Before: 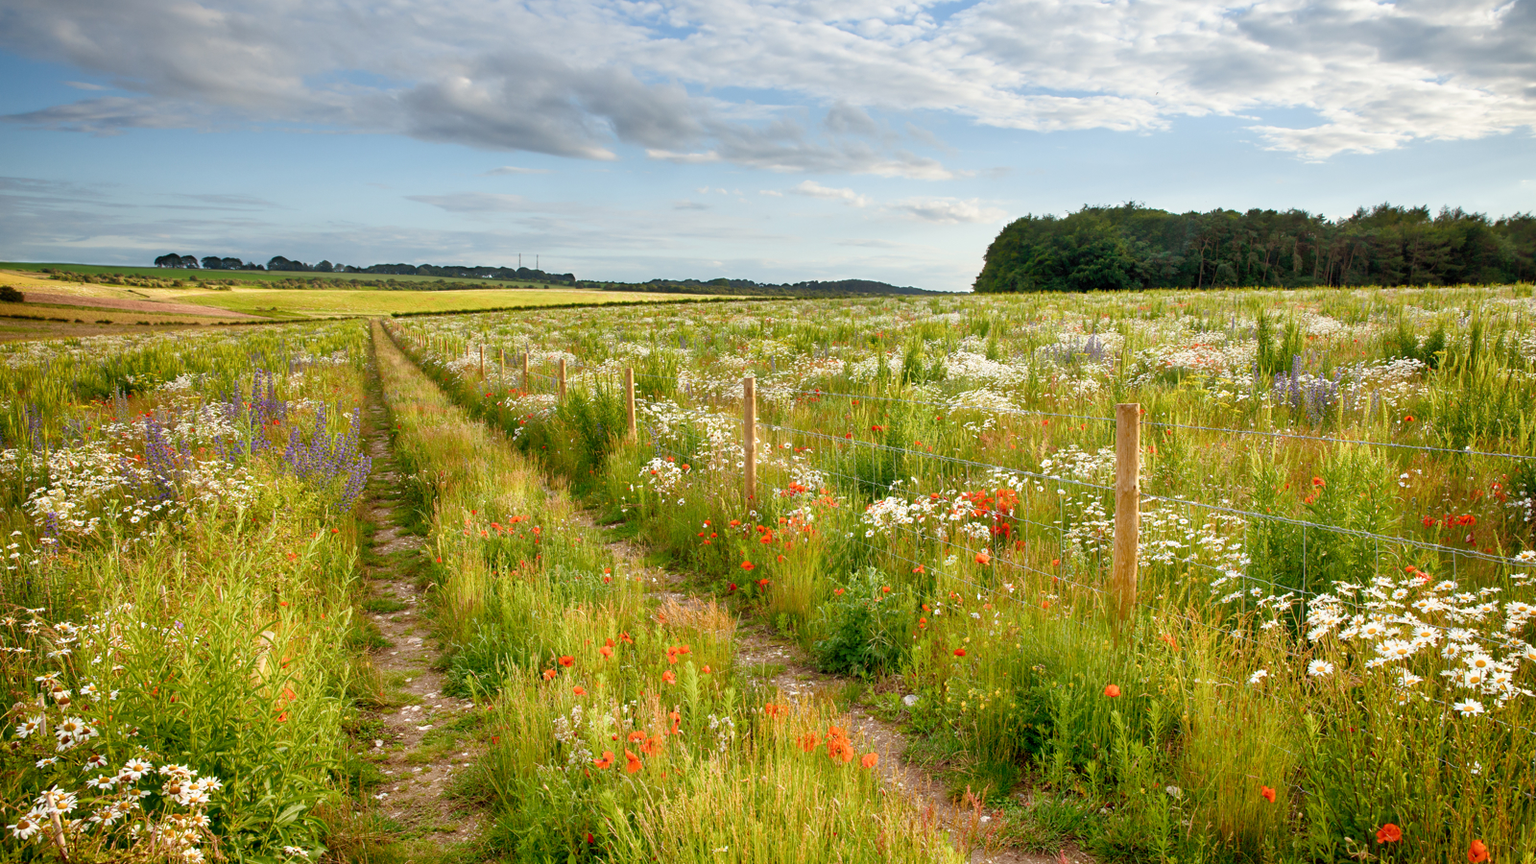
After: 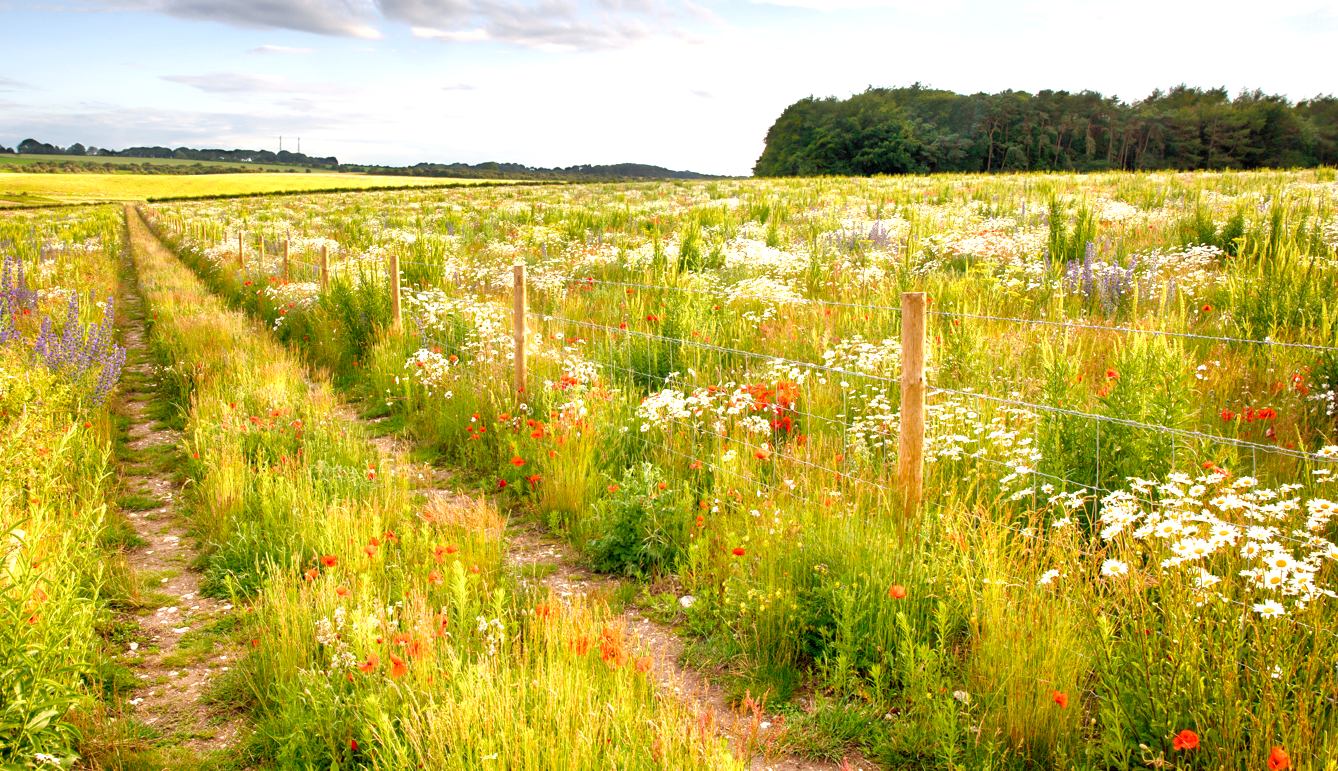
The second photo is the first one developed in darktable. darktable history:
exposure: exposure 0.766 EV, compensate highlight preservation false
color correction: highlights a* 5.81, highlights b* 4.84
crop: left 16.315%, top 14.246%
